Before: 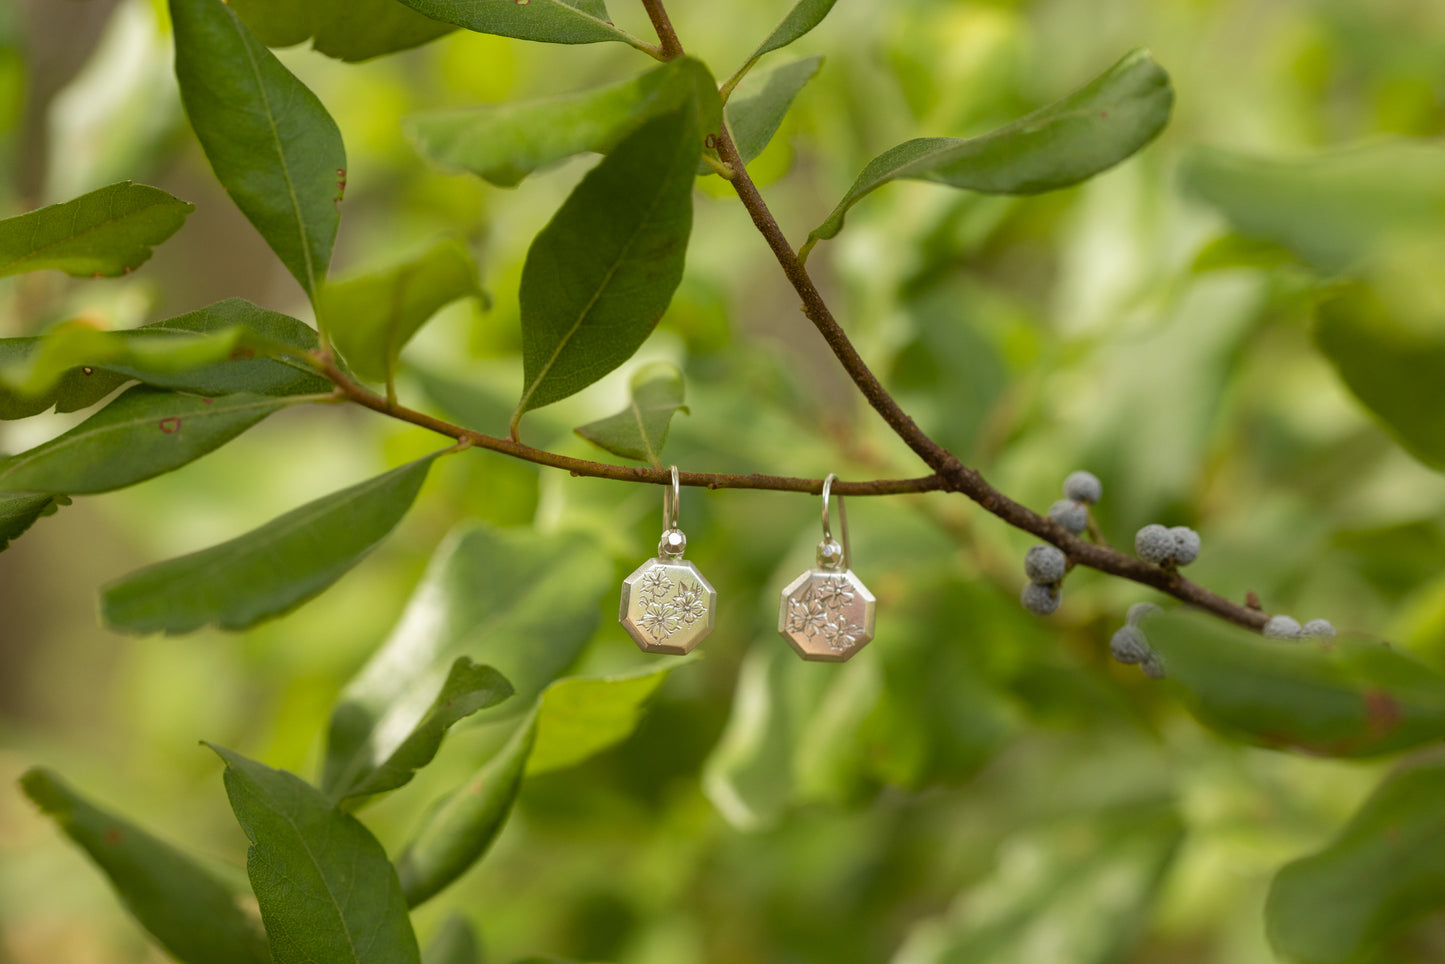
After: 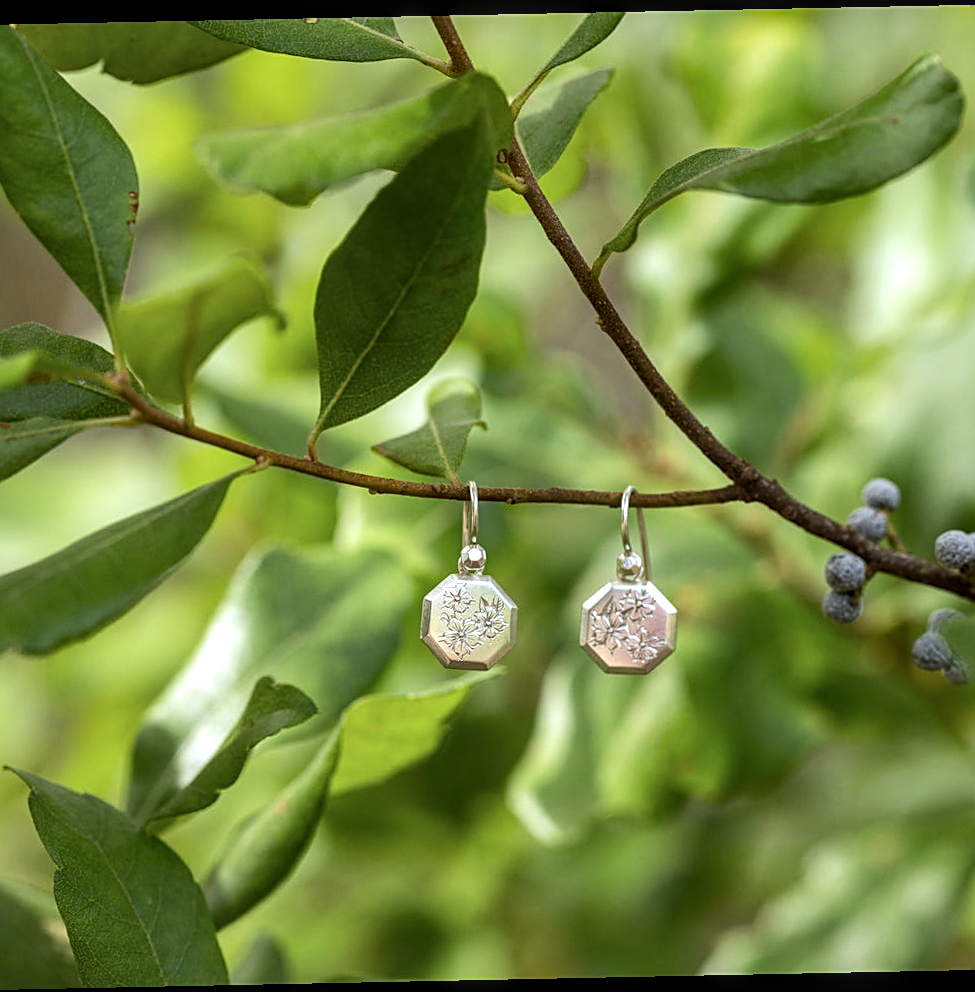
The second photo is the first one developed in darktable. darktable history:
color calibration: illuminant as shot in camera, x 0.37, y 0.382, temperature 4313.32 K
crop and rotate: left 14.436%, right 18.898%
rotate and perspective: rotation -1.17°, automatic cropping off
tone equalizer: -8 EV -0.75 EV, -7 EV -0.7 EV, -6 EV -0.6 EV, -5 EV -0.4 EV, -3 EV 0.4 EV, -2 EV 0.6 EV, -1 EV 0.7 EV, +0 EV 0.75 EV, edges refinement/feathering 500, mask exposure compensation -1.57 EV, preserve details no
sharpen: on, module defaults
local contrast: on, module defaults
color balance rgb: contrast -10%
